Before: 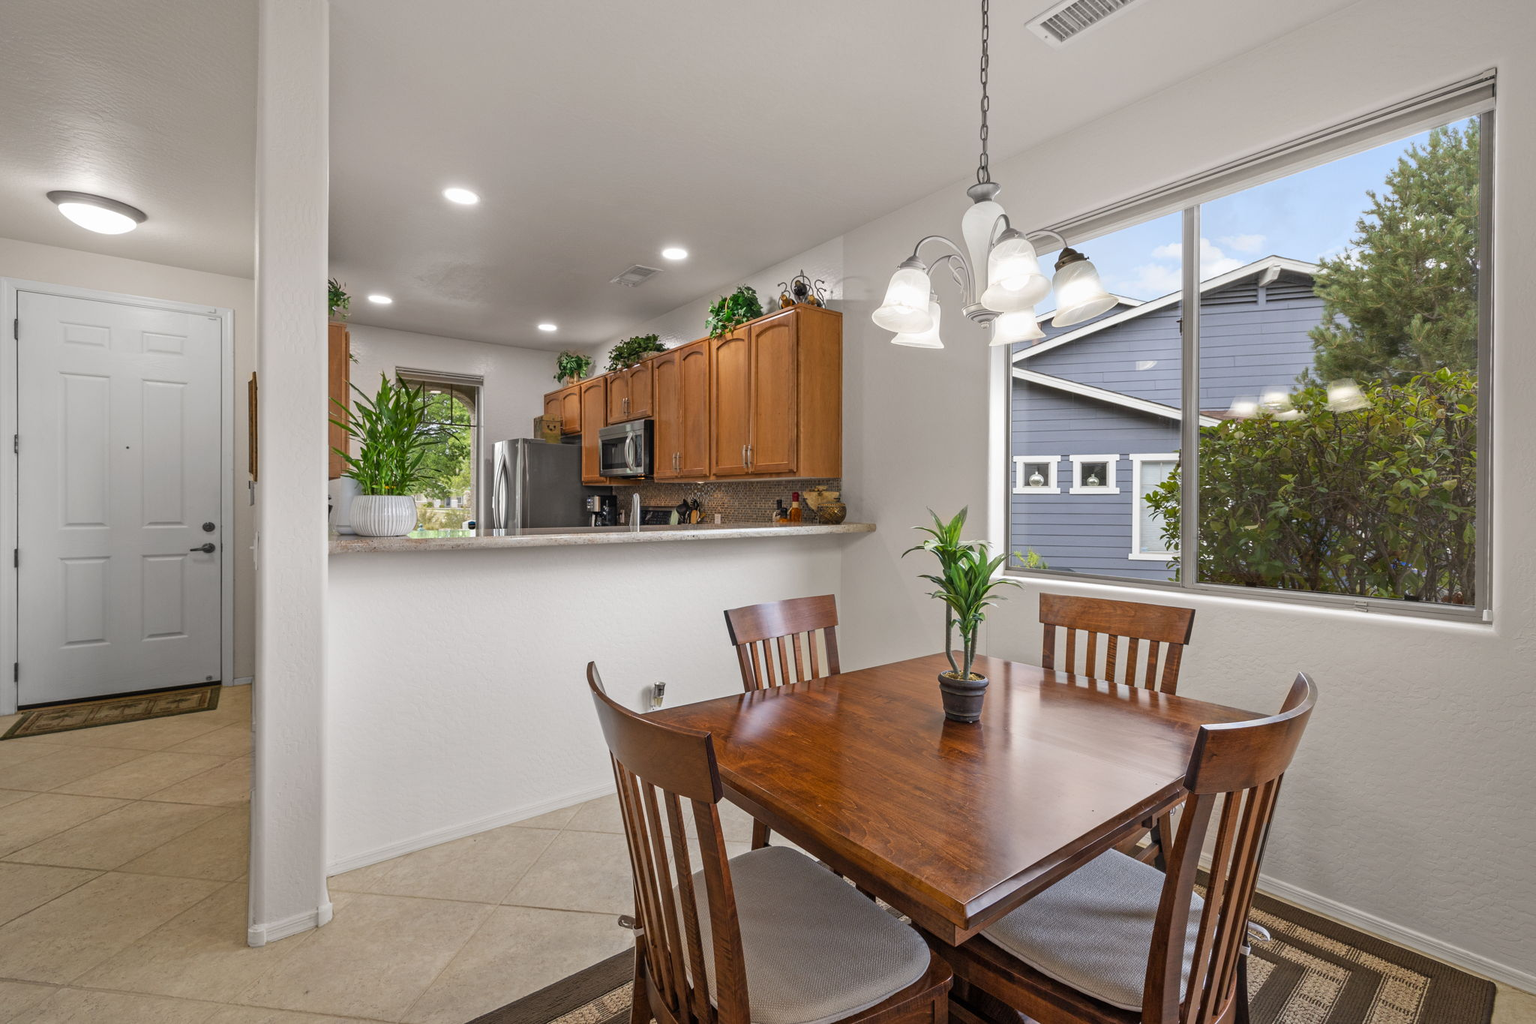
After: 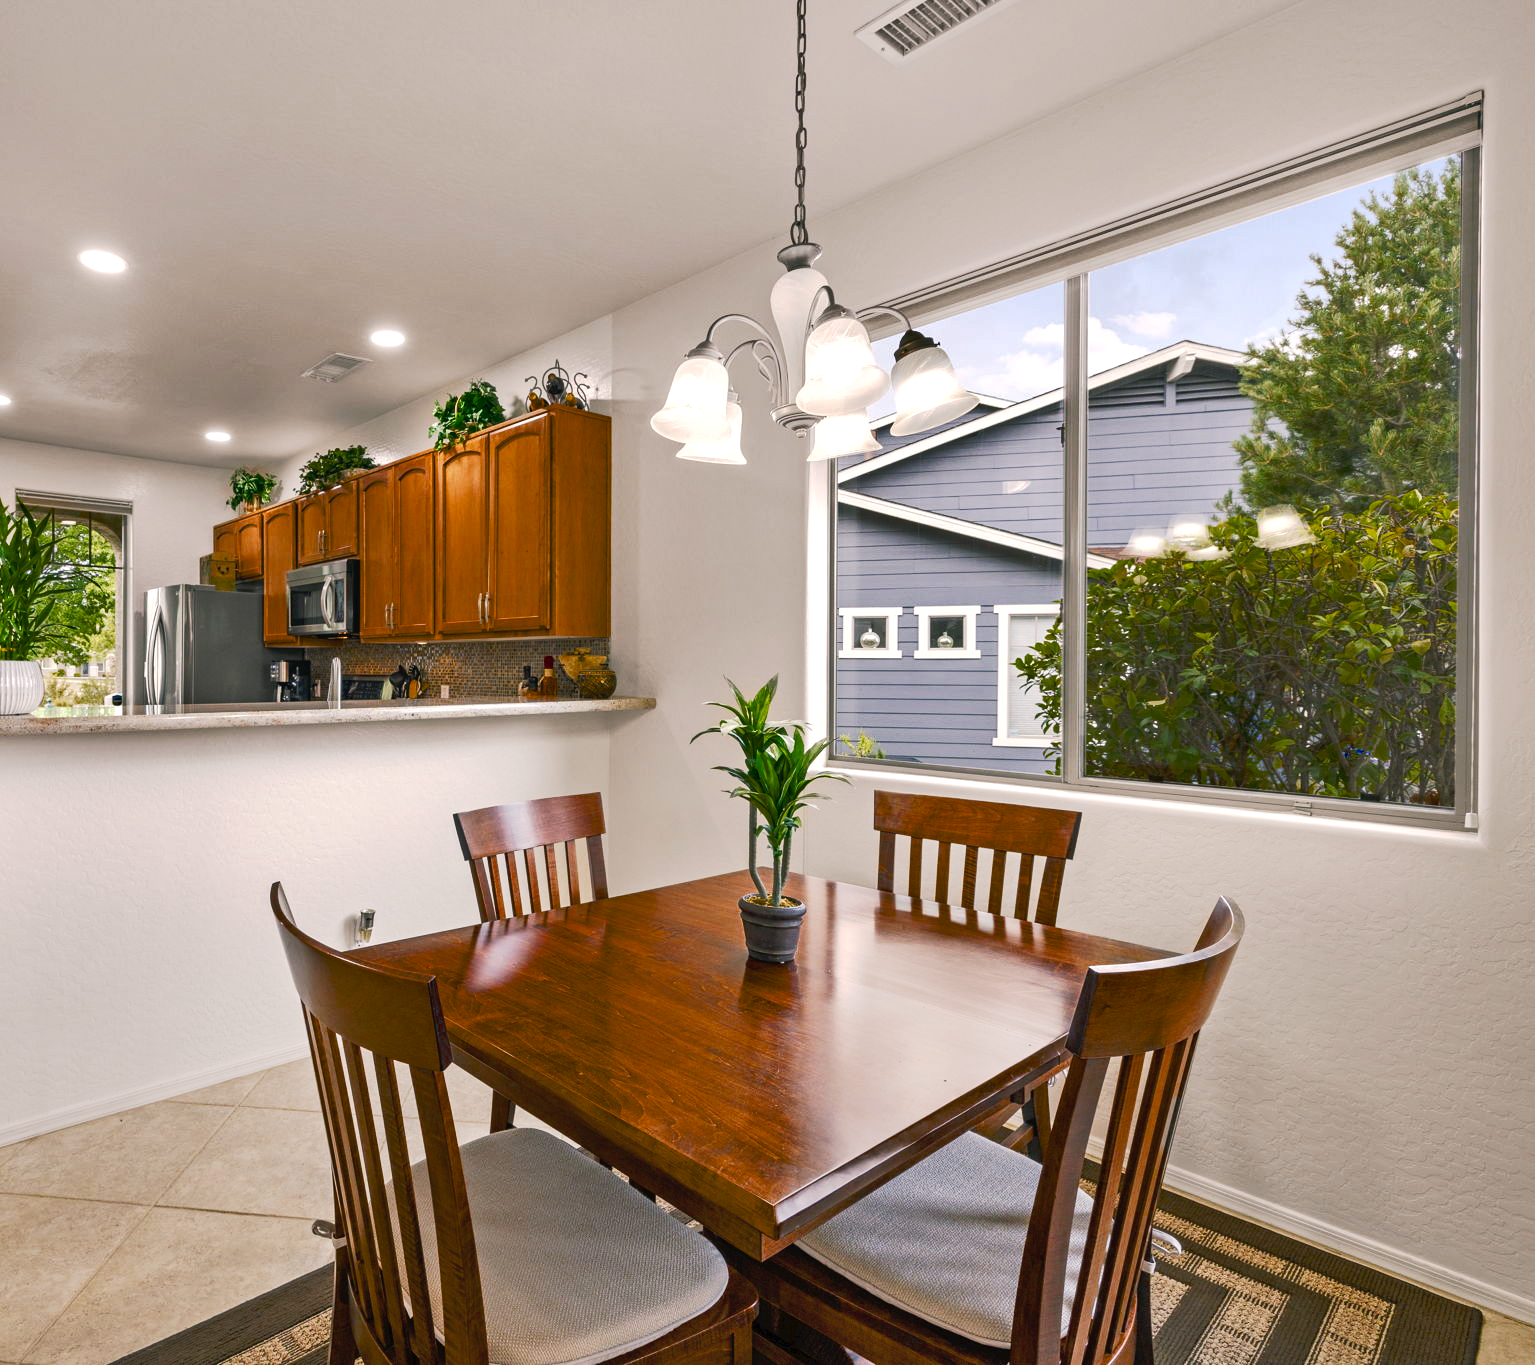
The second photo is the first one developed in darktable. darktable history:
tone curve: curves: ch0 [(0, 0) (0.003, 0.026) (0.011, 0.03) (0.025, 0.047) (0.044, 0.082) (0.069, 0.119) (0.1, 0.157) (0.136, 0.19) (0.177, 0.231) (0.224, 0.27) (0.277, 0.318) (0.335, 0.383) (0.399, 0.456) (0.468, 0.532) (0.543, 0.618) (0.623, 0.71) (0.709, 0.786) (0.801, 0.851) (0.898, 0.908) (1, 1)], preserve colors none
color balance rgb: shadows lift › chroma 2.507%, shadows lift › hue 193.52°, highlights gain › chroma 2.034%, highlights gain › hue 46.96°, linear chroma grading › global chroma -14.627%, perceptual saturation grading › global saturation 23.948%, perceptual saturation grading › highlights -24.285%, perceptual saturation grading › mid-tones 24.255%, perceptual saturation grading › shadows 40.776%, global vibrance 9.929%, contrast 15.257%, saturation formula JzAzBz (2021)
shadows and highlights: low approximation 0.01, soften with gaussian
crop and rotate: left 25.044%
